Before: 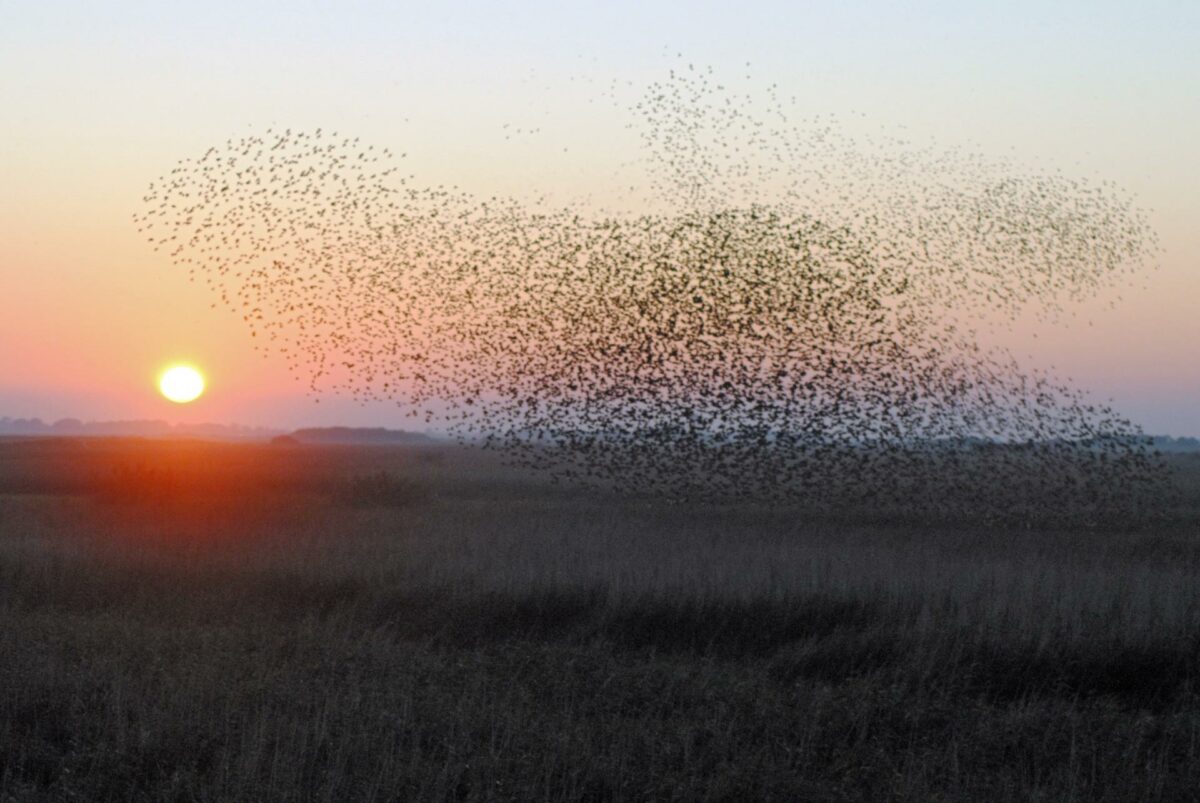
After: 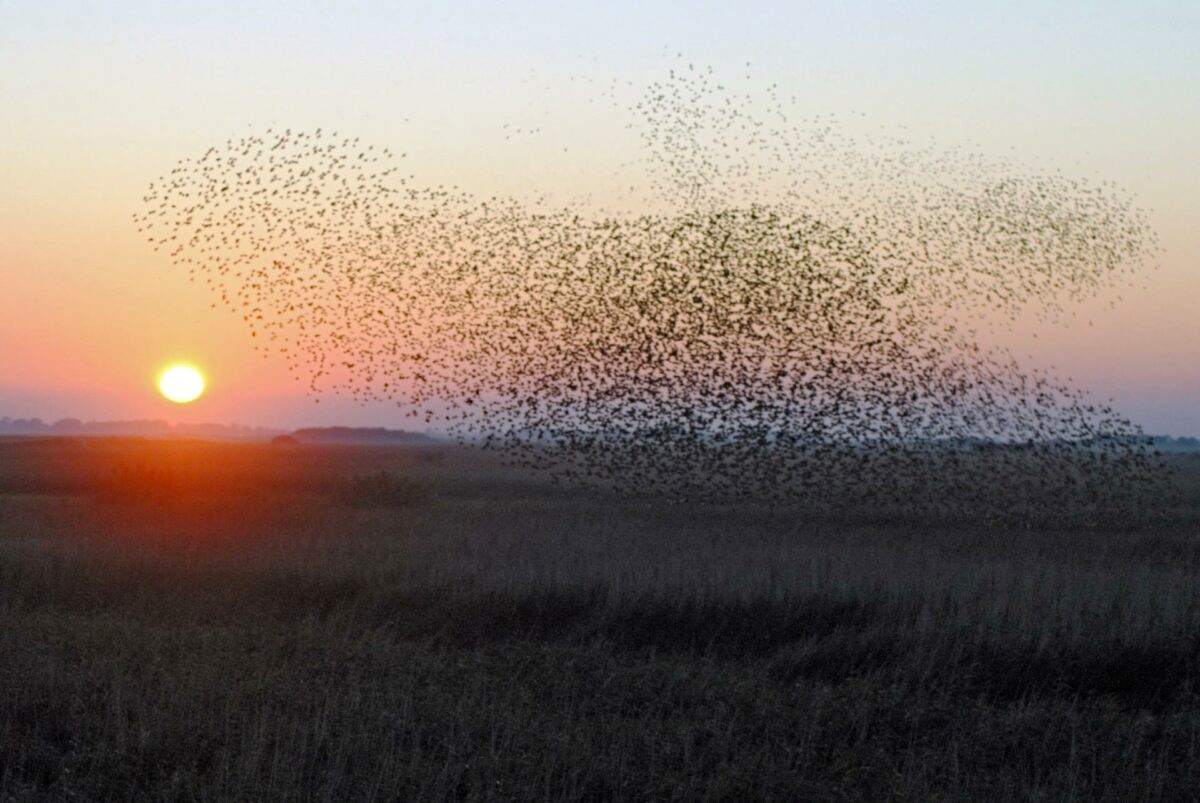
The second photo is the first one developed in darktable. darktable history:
haze removal: strength 0.294, distance 0.252, compatibility mode true, adaptive false
